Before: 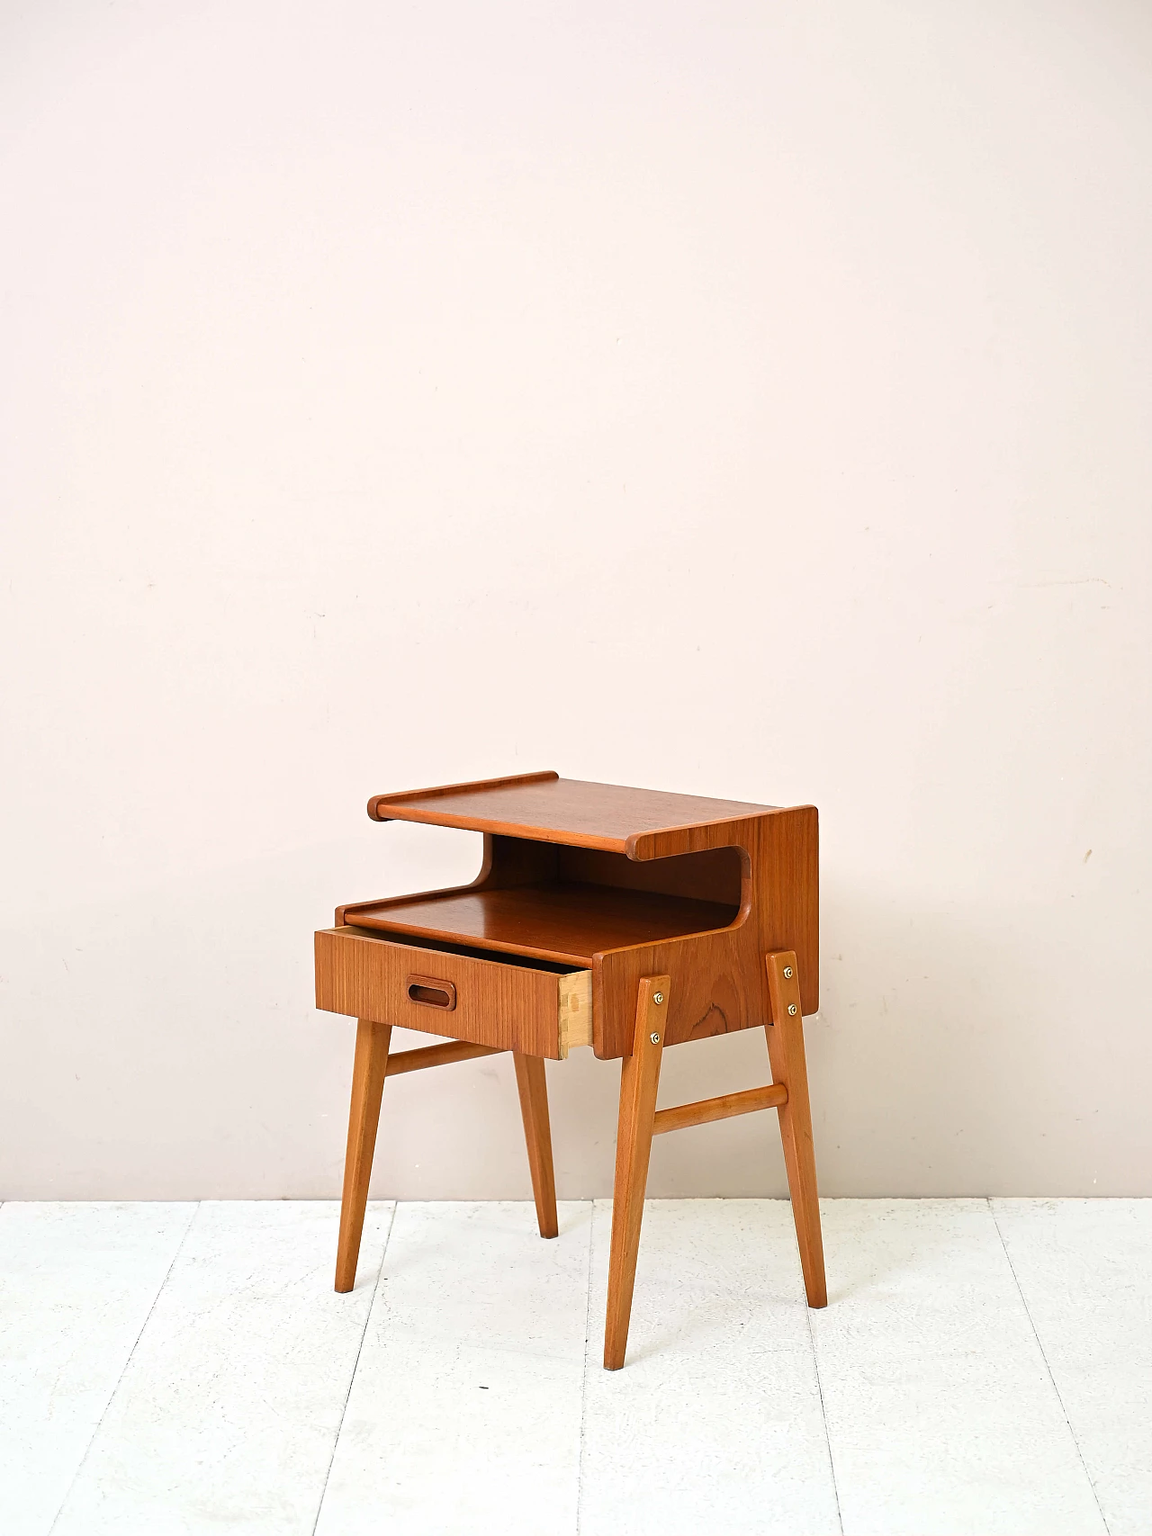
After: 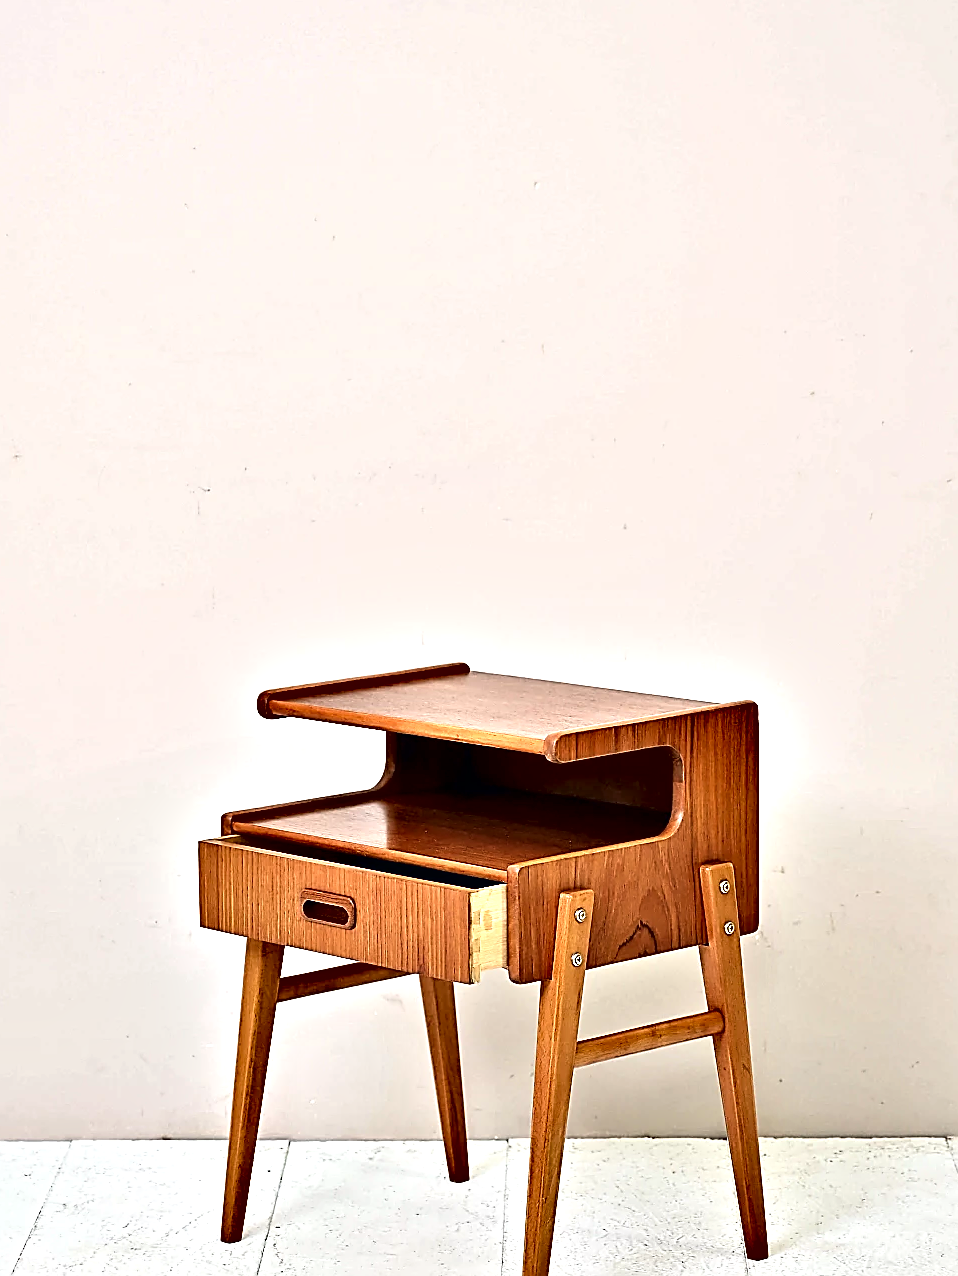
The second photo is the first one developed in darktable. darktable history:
contrast equalizer: octaves 7, y [[0.48, 0.654, 0.731, 0.706, 0.772, 0.382], [0.55 ×6], [0 ×6], [0 ×6], [0 ×6]]
sharpen: radius 1.418, amount 1.263, threshold 0.613
crop and rotate: left 11.85%, top 11.405%, right 13.293%, bottom 13.792%
contrast brightness saturation: brightness 0.141
